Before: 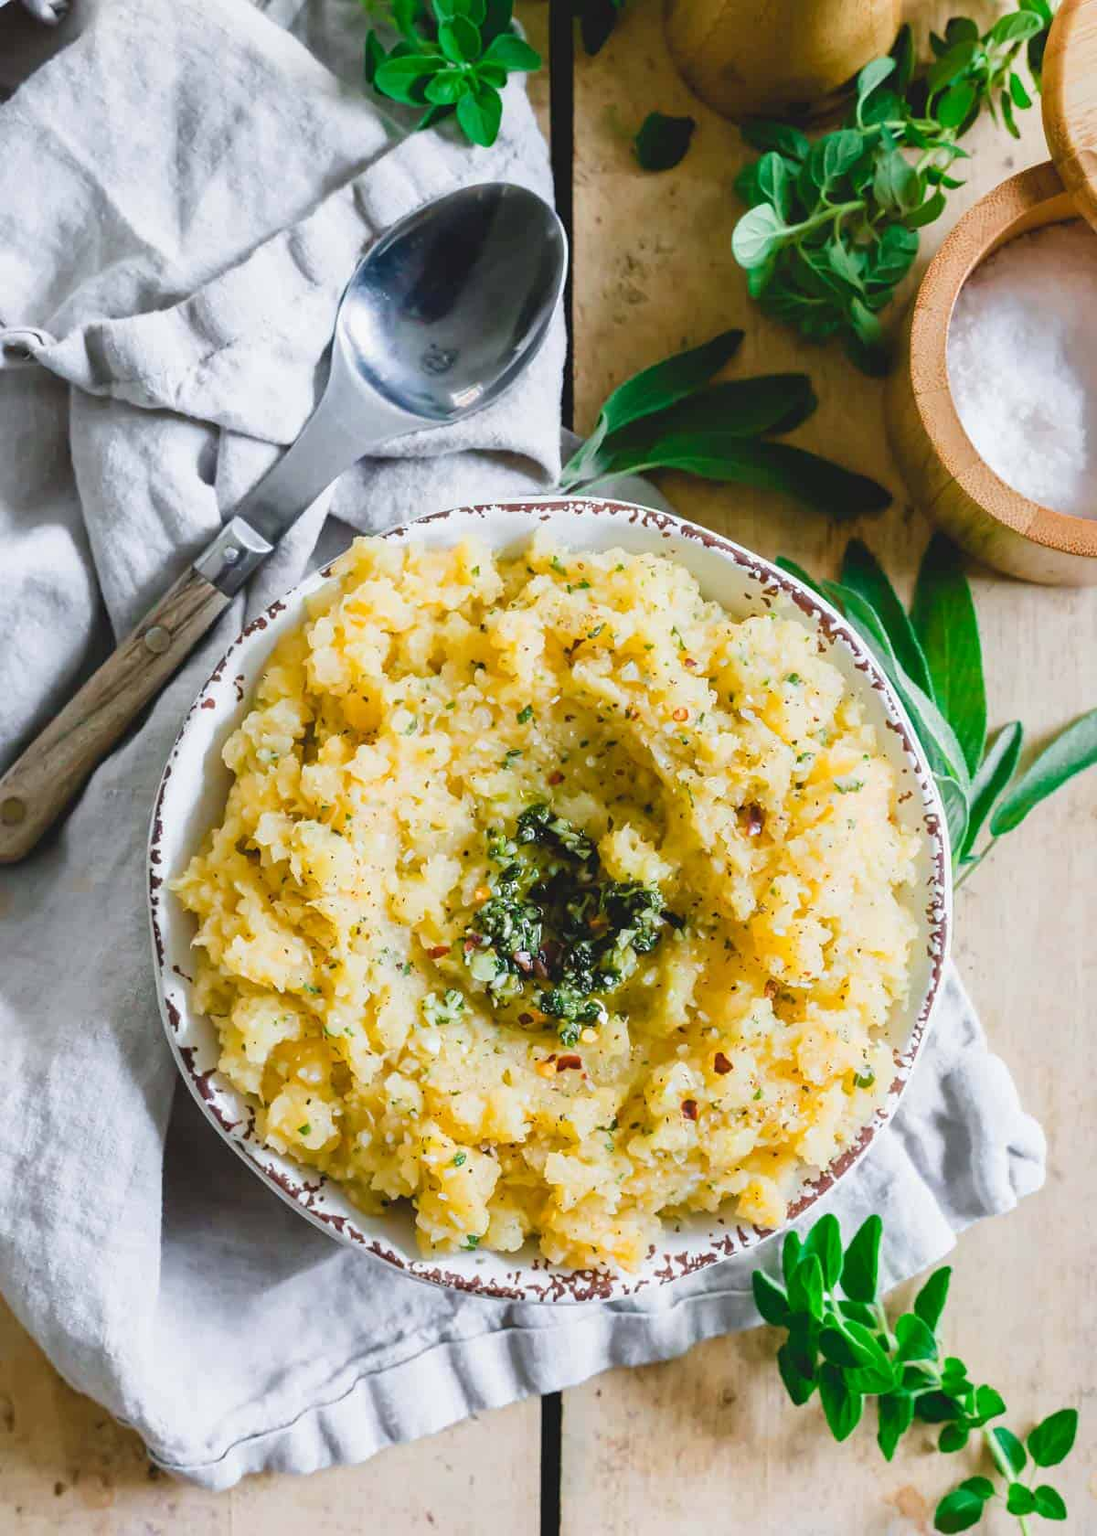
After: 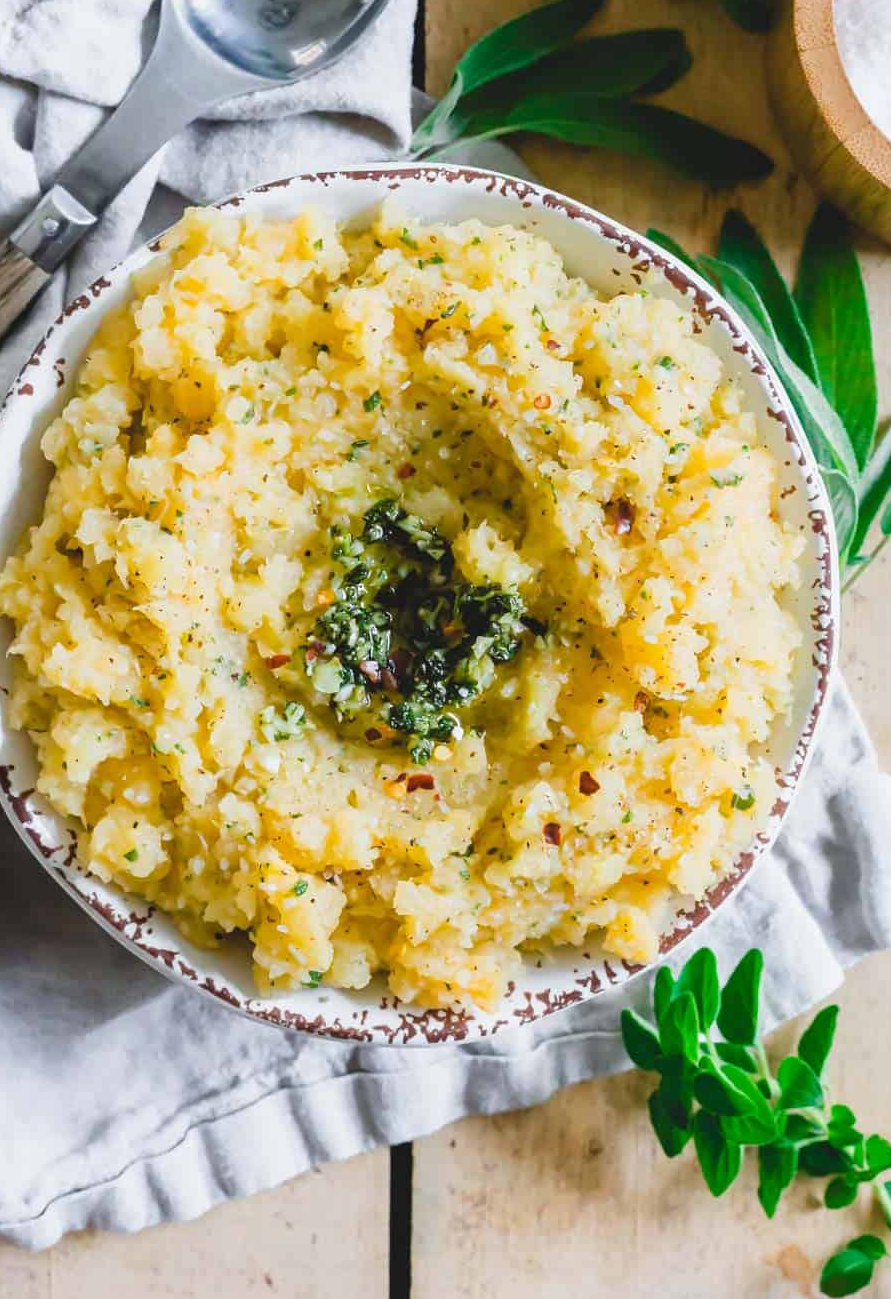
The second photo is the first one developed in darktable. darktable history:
crop: left 16.863%, top 22.679%, right 8.855%
